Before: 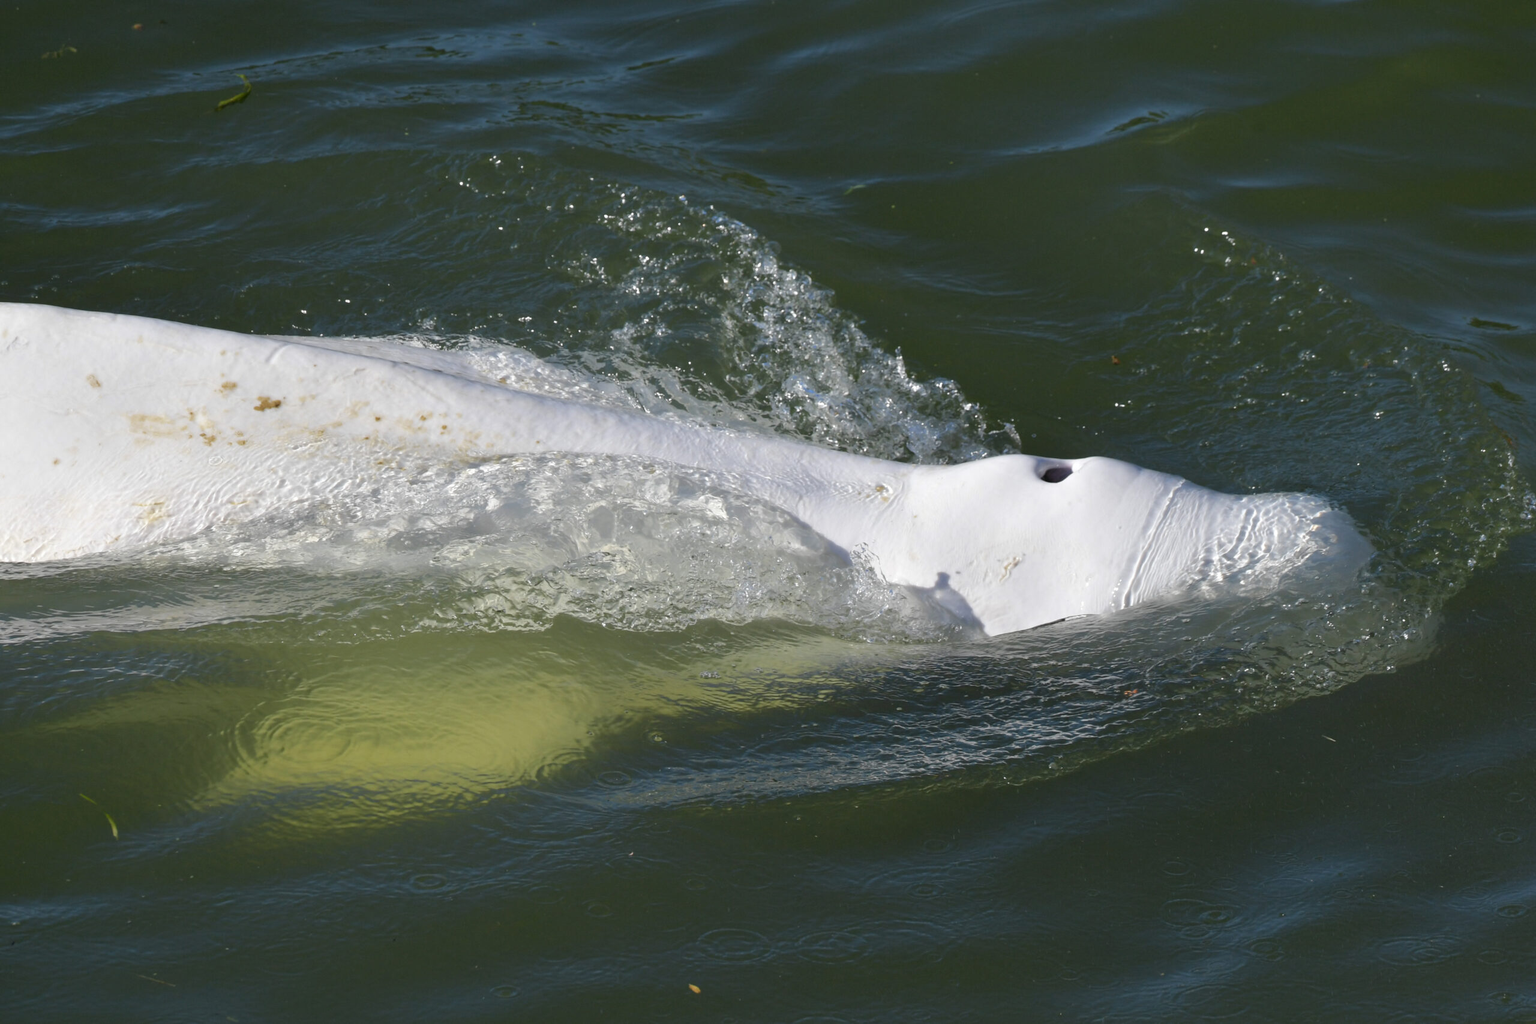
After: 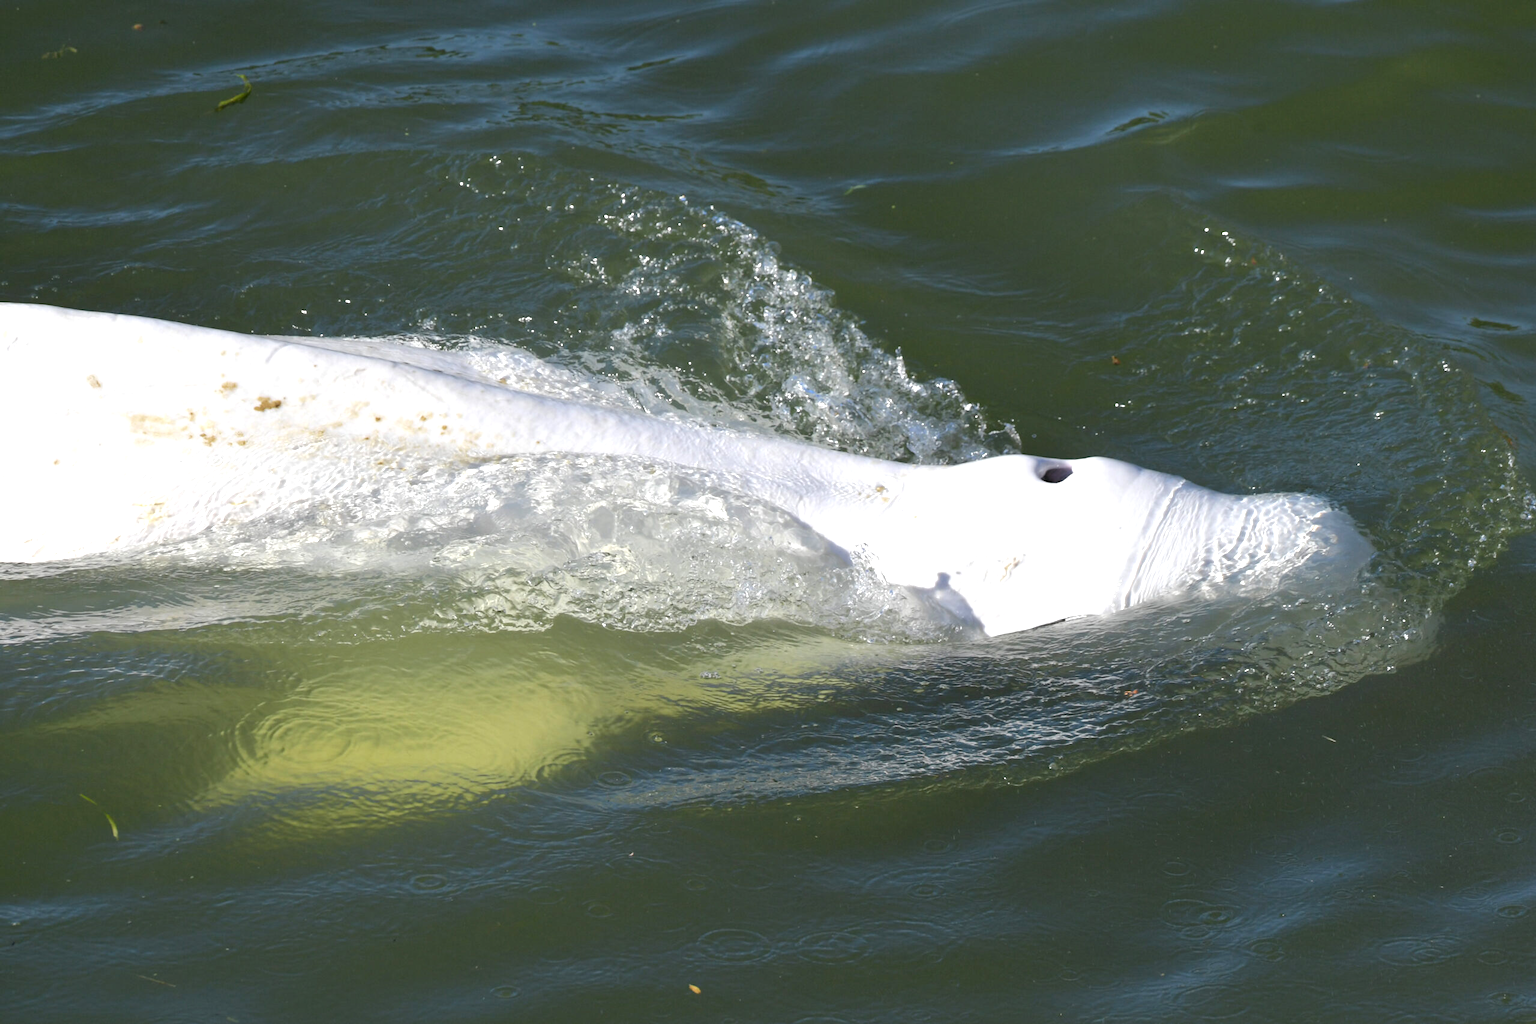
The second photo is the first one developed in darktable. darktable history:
exposure: exposure 0.644 EV, compensate exposure bias true, compensate highlight preservation false
